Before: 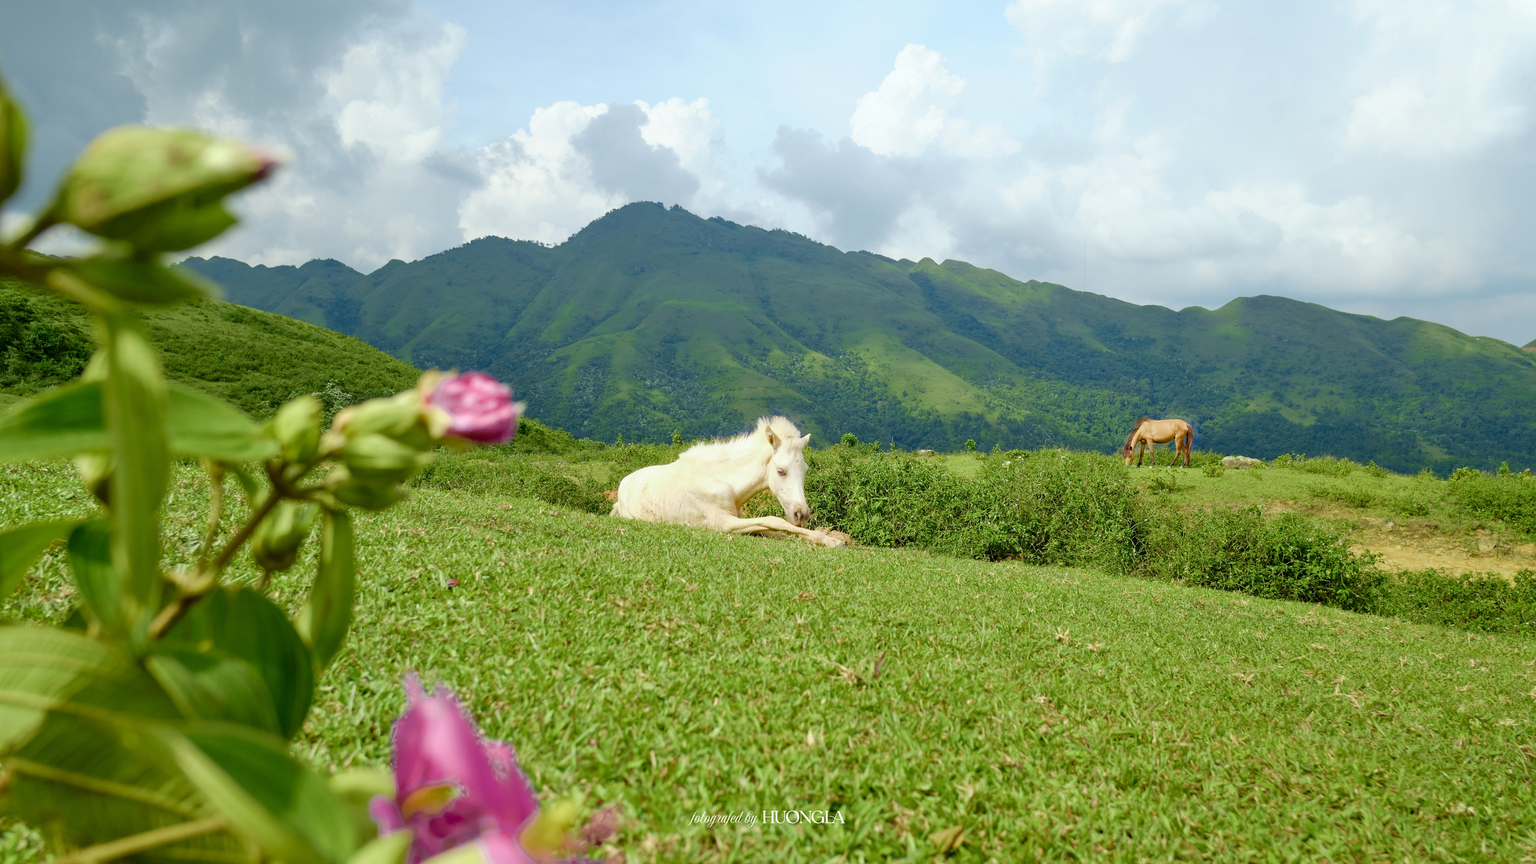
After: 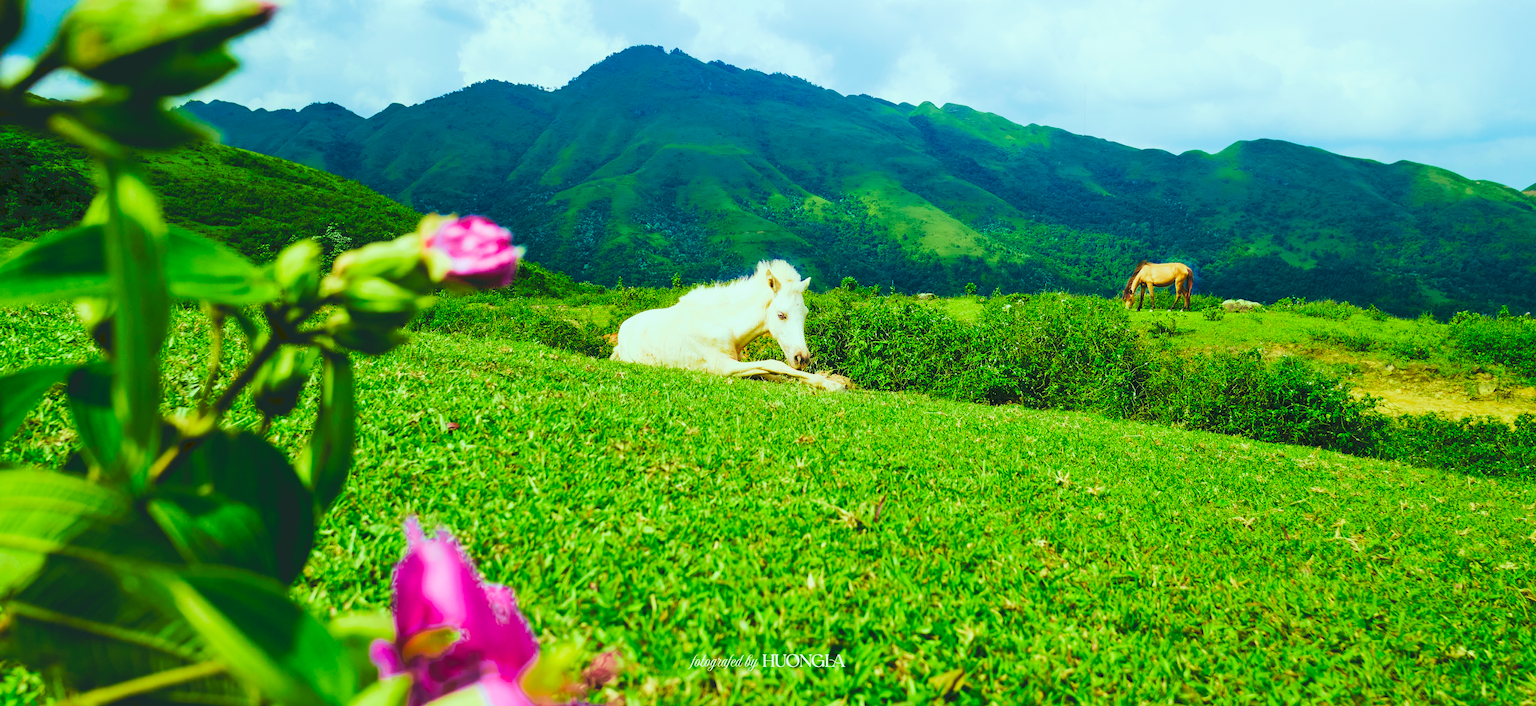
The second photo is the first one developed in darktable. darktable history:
crop and rotate: top 18.14%
filmic rgb: black relative exposure -5.03 EV, white relative exposure 3.97 EV, hardness 2.88, contrast 1.3, highlights saturation mix -29.74%
color correction: highlights a* -7.57, highlights b* 1.51, shadows a* -3.45, saturation 1.4
exposure: black level correction 0.001, exposure 0.015 EV, compensate highlight preservation false
velvia: strength 44.76%
tone curve: curves: ch0 [(0, 0) (0.003, 0.147) (0.011, 0.147) (0.025, 0.147) (0.044, 0.147) (0.069, 0.147) (0.1, 0.15) (0.136, 0.158) (0.177, 0.174) (0.224, 0.198) (0.277, 0.241) (0.335, 0.292) (0.399, 0.361) (0.468, 0.452) (0.543, 0.568) (0.623, 0.679) (0.709, 0.793) (0.801, 0.886) (0.898, 0.966) (1, 1)], preserve colors none
color calibration: illuminant as shot in camera, x 0.358, y 0.373, temperature 4628.91 K
